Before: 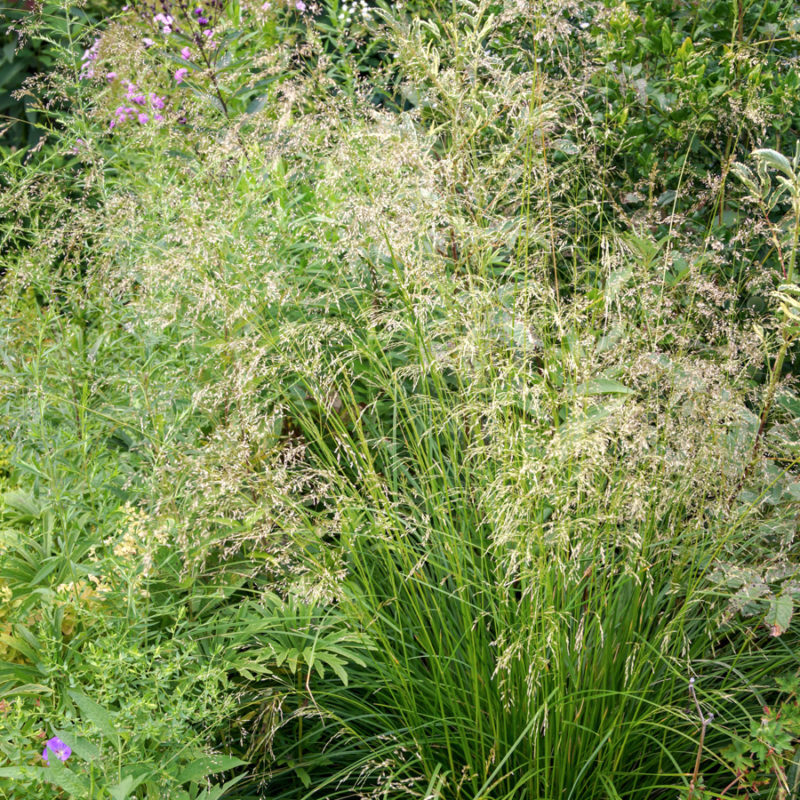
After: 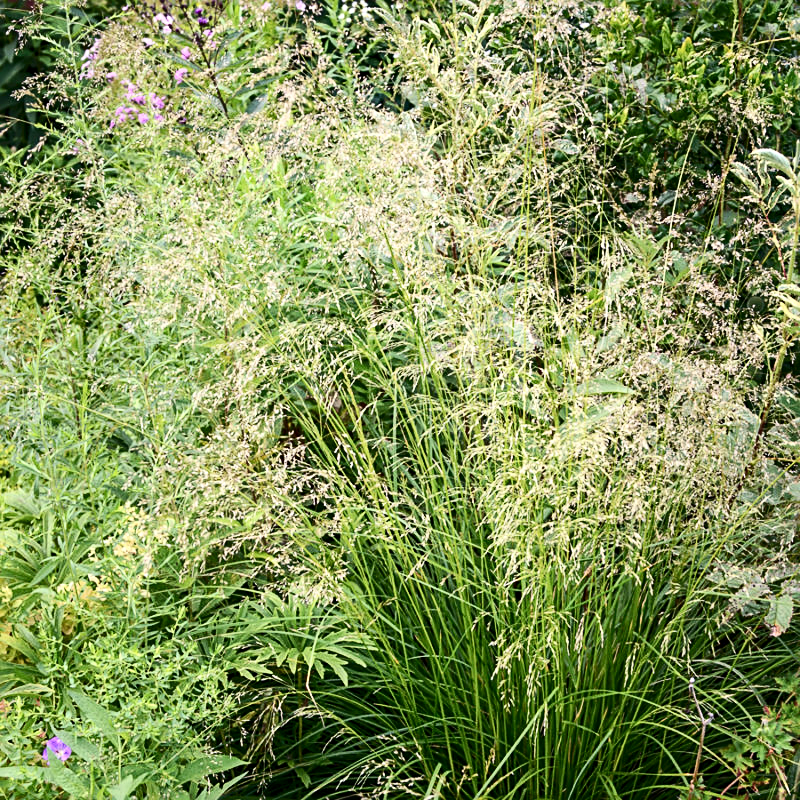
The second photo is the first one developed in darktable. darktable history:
color balance: mode lift, gamma, gain (sRGB)
contrast brightness saturation: contrast 0.28
sharpen: on, module defaults
